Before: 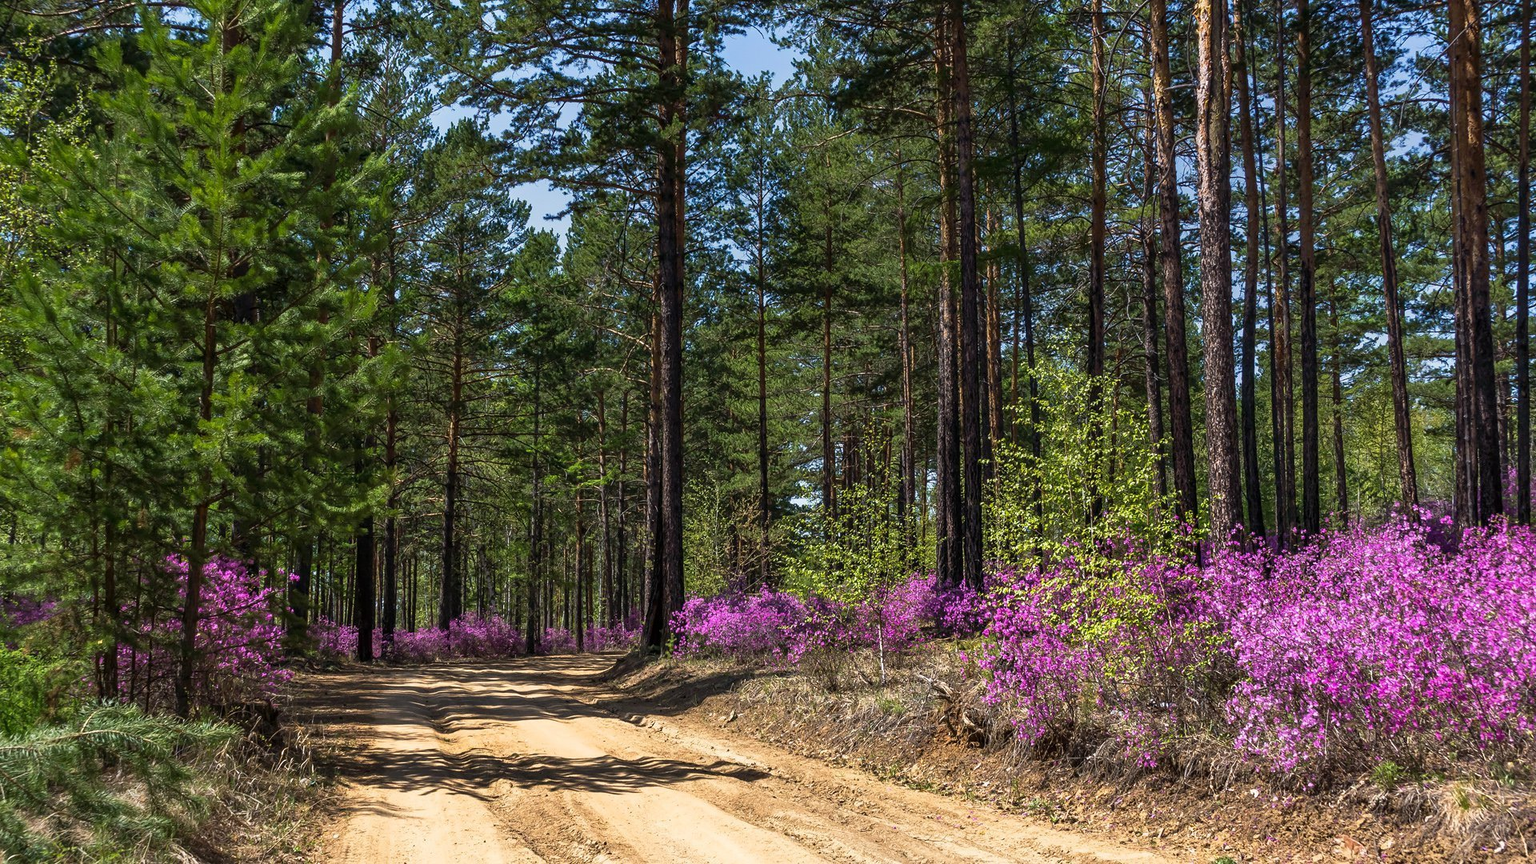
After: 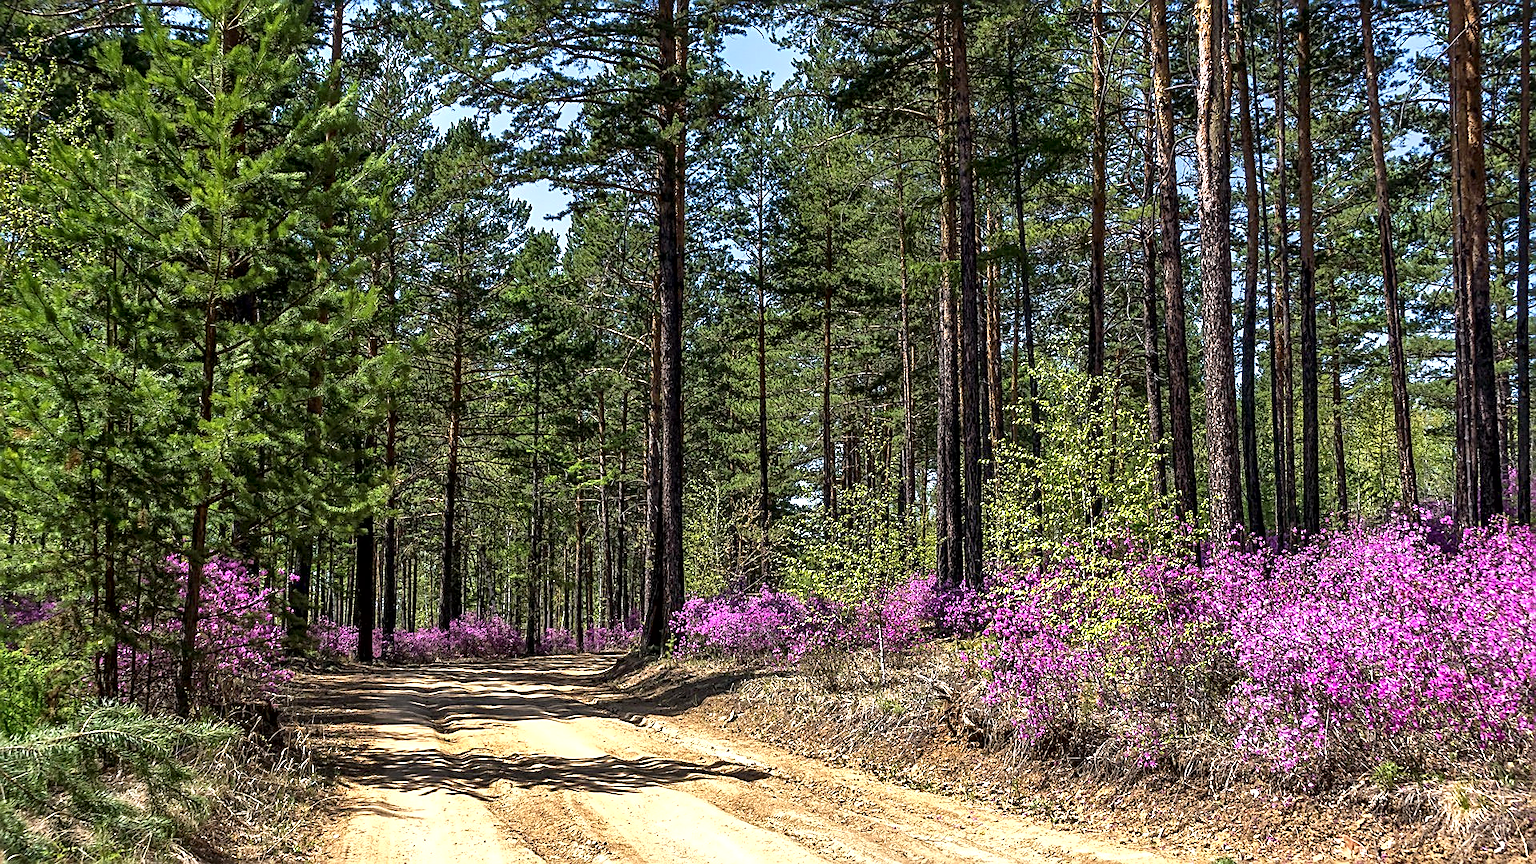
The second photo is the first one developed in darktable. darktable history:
exposure: exposure 0.434 EV, compensate exposure bias true, compensate highlight preservation false
sharpen: amount 0.751
local contrast: mode bilateral grid, contrast 19, coarseness 49, detail 178%, midtone range 0.2
